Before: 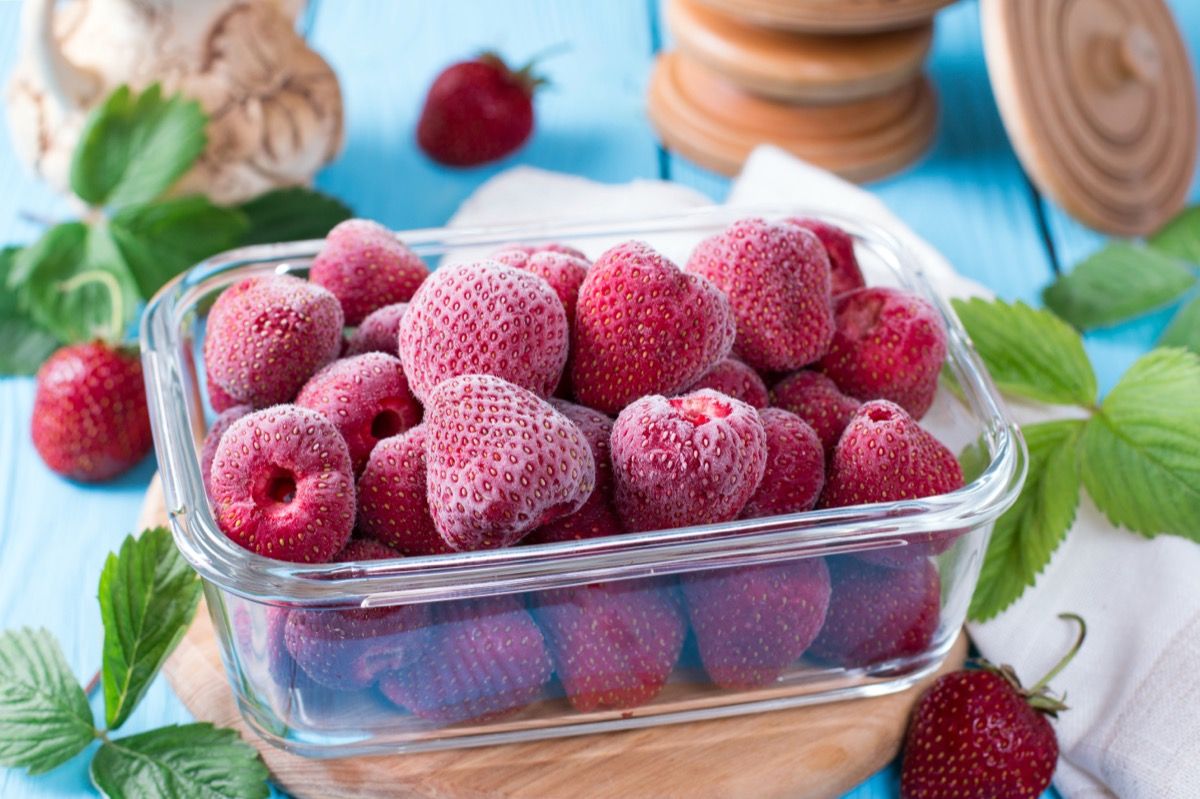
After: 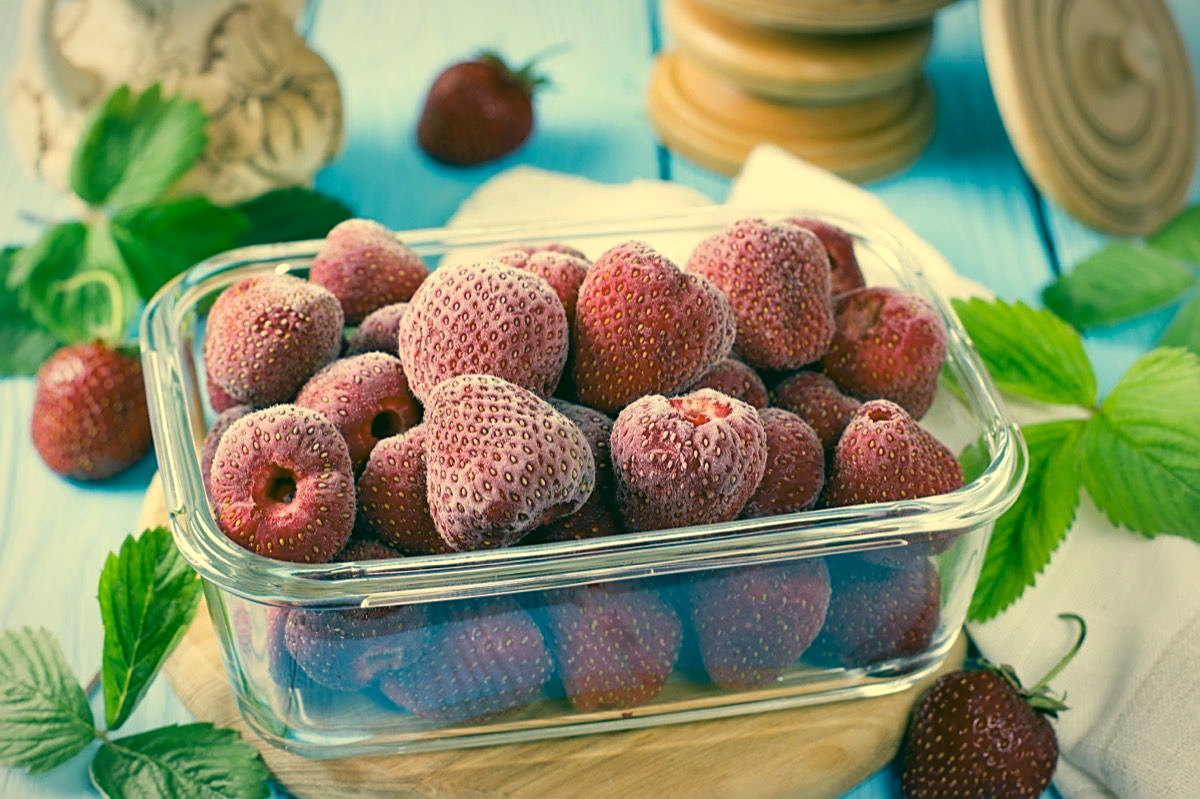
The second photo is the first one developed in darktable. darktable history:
vignetting: fall-off radius 100%, width/height ratio 1.337
sharpen: on, module defaults
color correction: highlights a* 1.83, highlights b* 34.02, shadows a* -36.68, shadows b* -5.48
